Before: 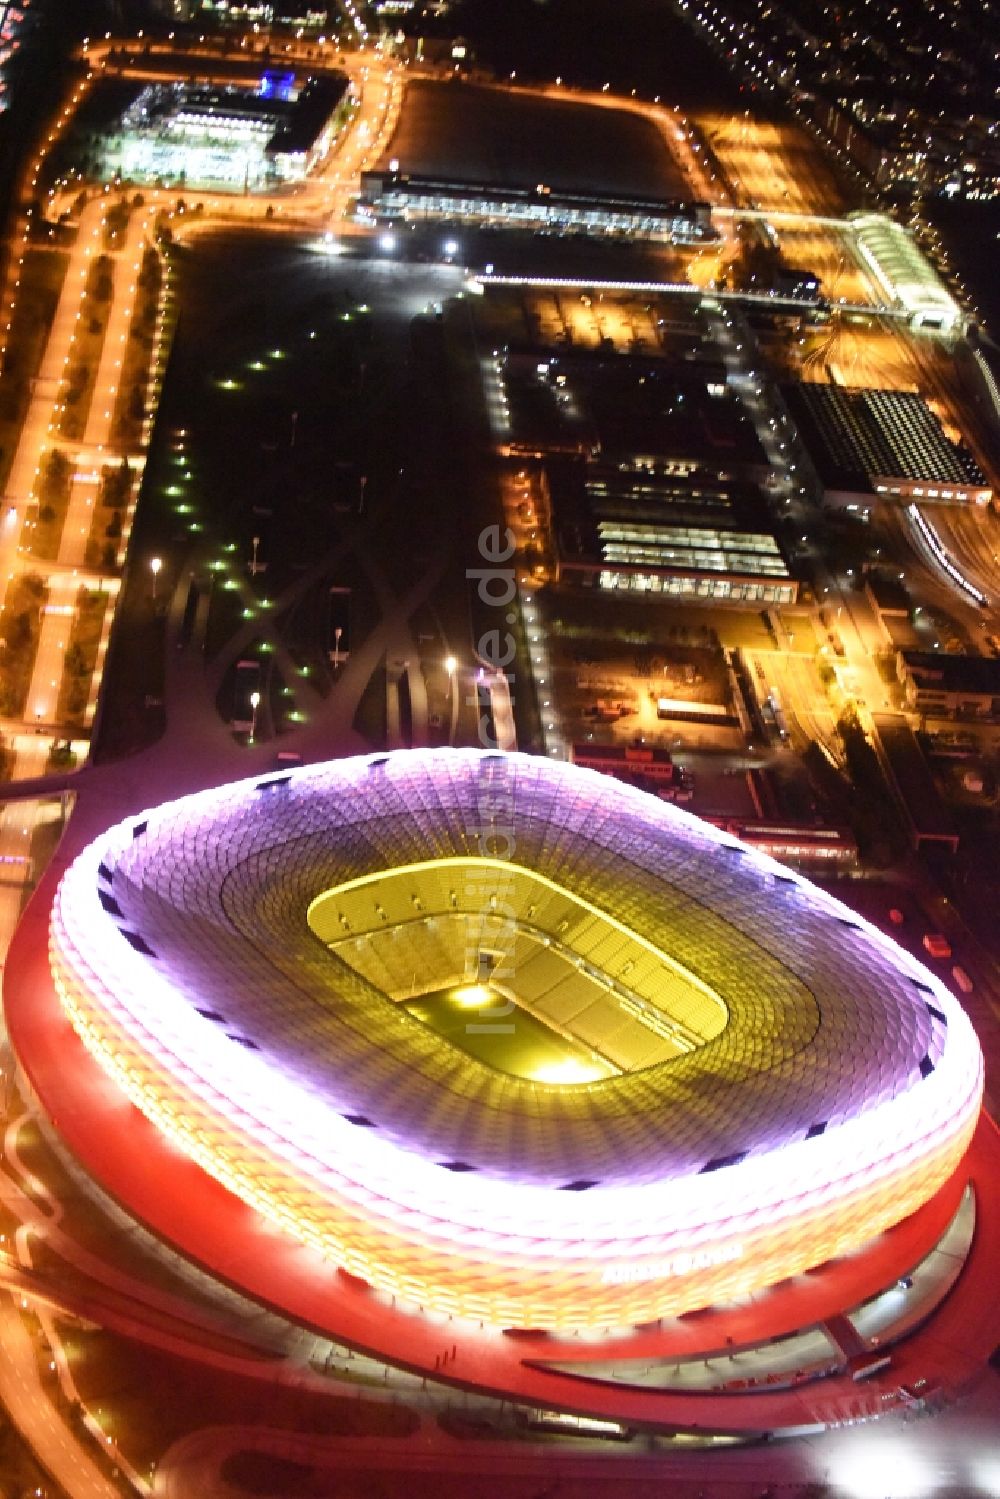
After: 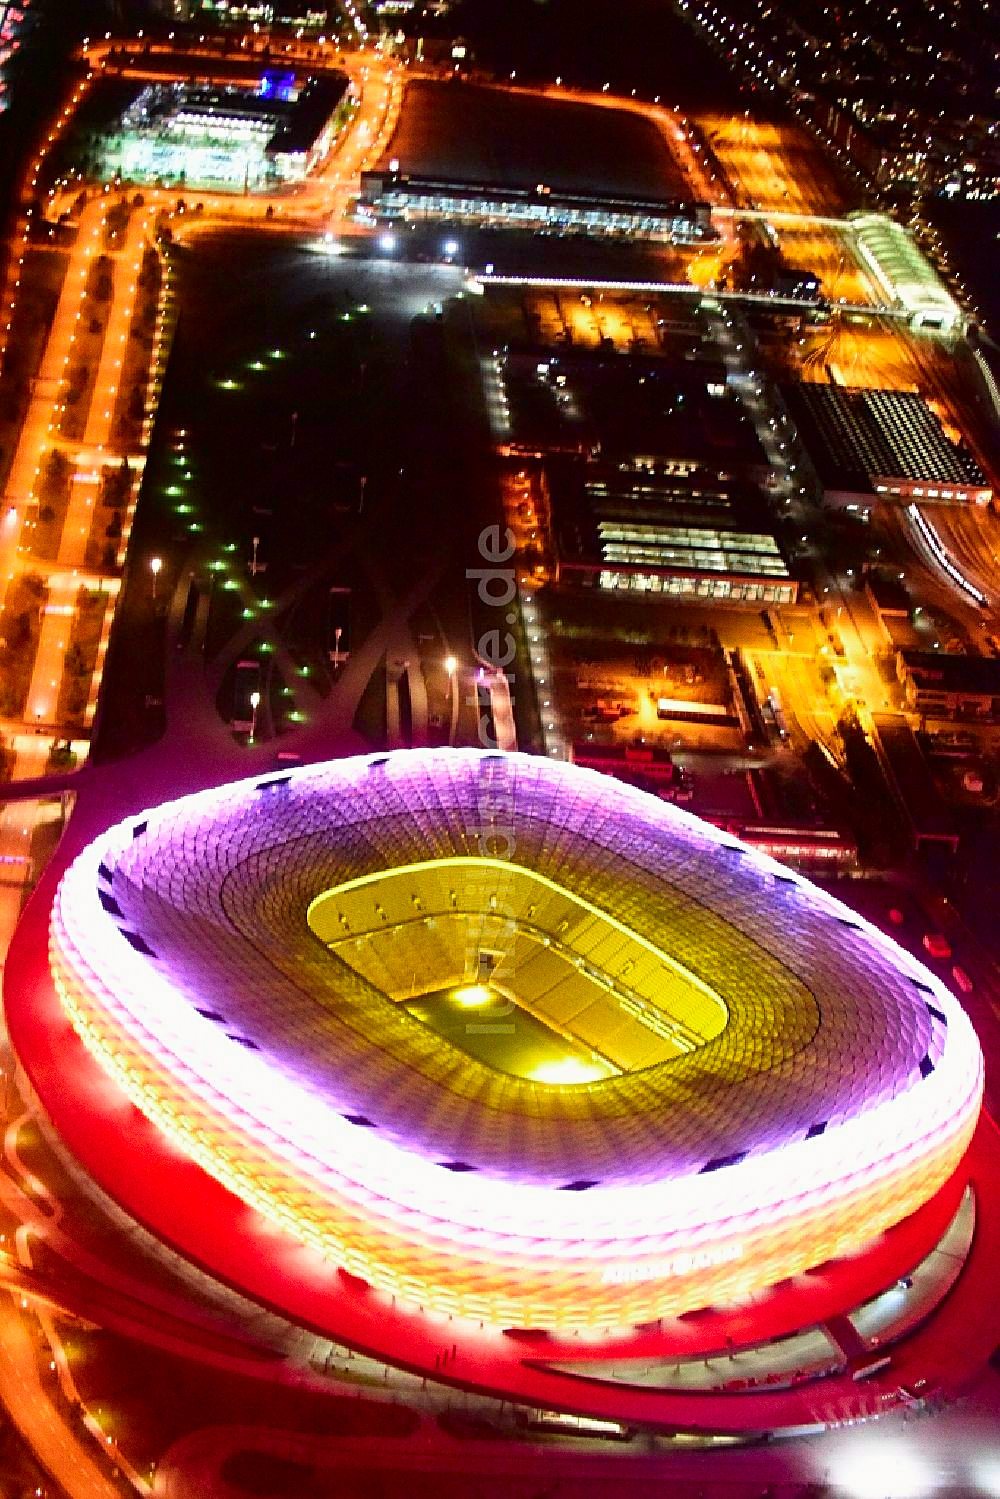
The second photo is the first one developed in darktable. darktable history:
sharpen: on, module defaults
grain: coarseness 0.47 ISO
tone curve: curves: ch0 [(0, 0) (0.059, 0.027) (0.162, 0.125) (0.304, 0.279) (0.547, 0.532) (0.828, 0.815) (1, 0.983)]; ch1 [(0, 0) (0.23, 0.166) (0.34, 0.298) (0.371, 0.334) (0.435, 0.408) (0.477, 0.469) (0.499, 0.498) (0.529, 0.544) (0.559, 0.587) (0.743, 0.798) (1, 1)]; ch2 [(0, 0) (0.431, 0.414) (0.498, 0.503) (0.524, 0.531) (0.568, 0.567) (0.6, 0.597) (0.643, 0.631) (0.74, 0.721) (1, 1)], color space Lab, independent channels, preserve colors none
color balance rgb: perceptual saturation grading › global saturation 20%, global vibrance 20%
